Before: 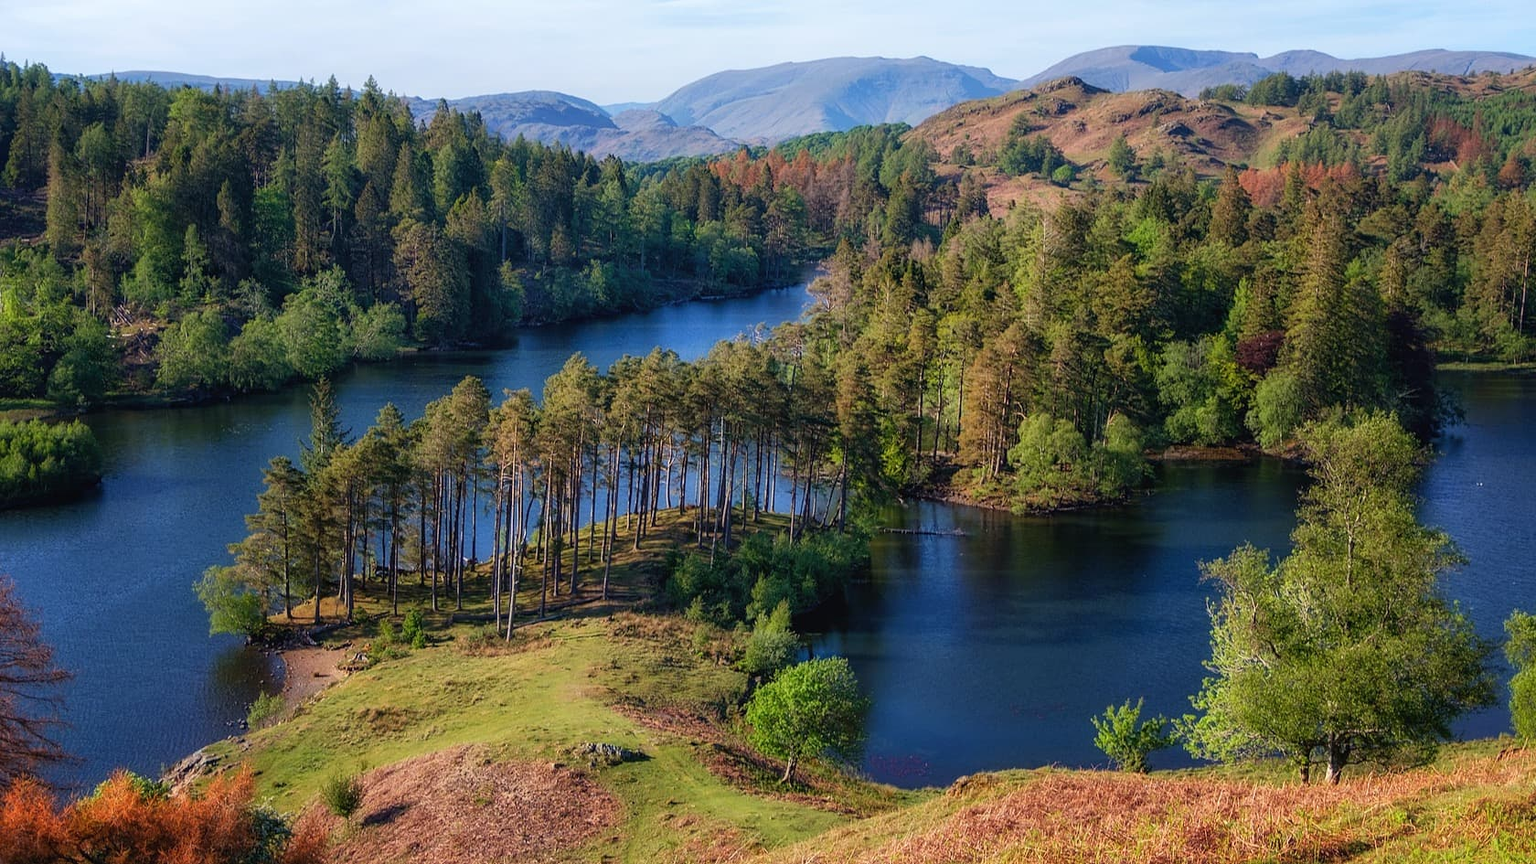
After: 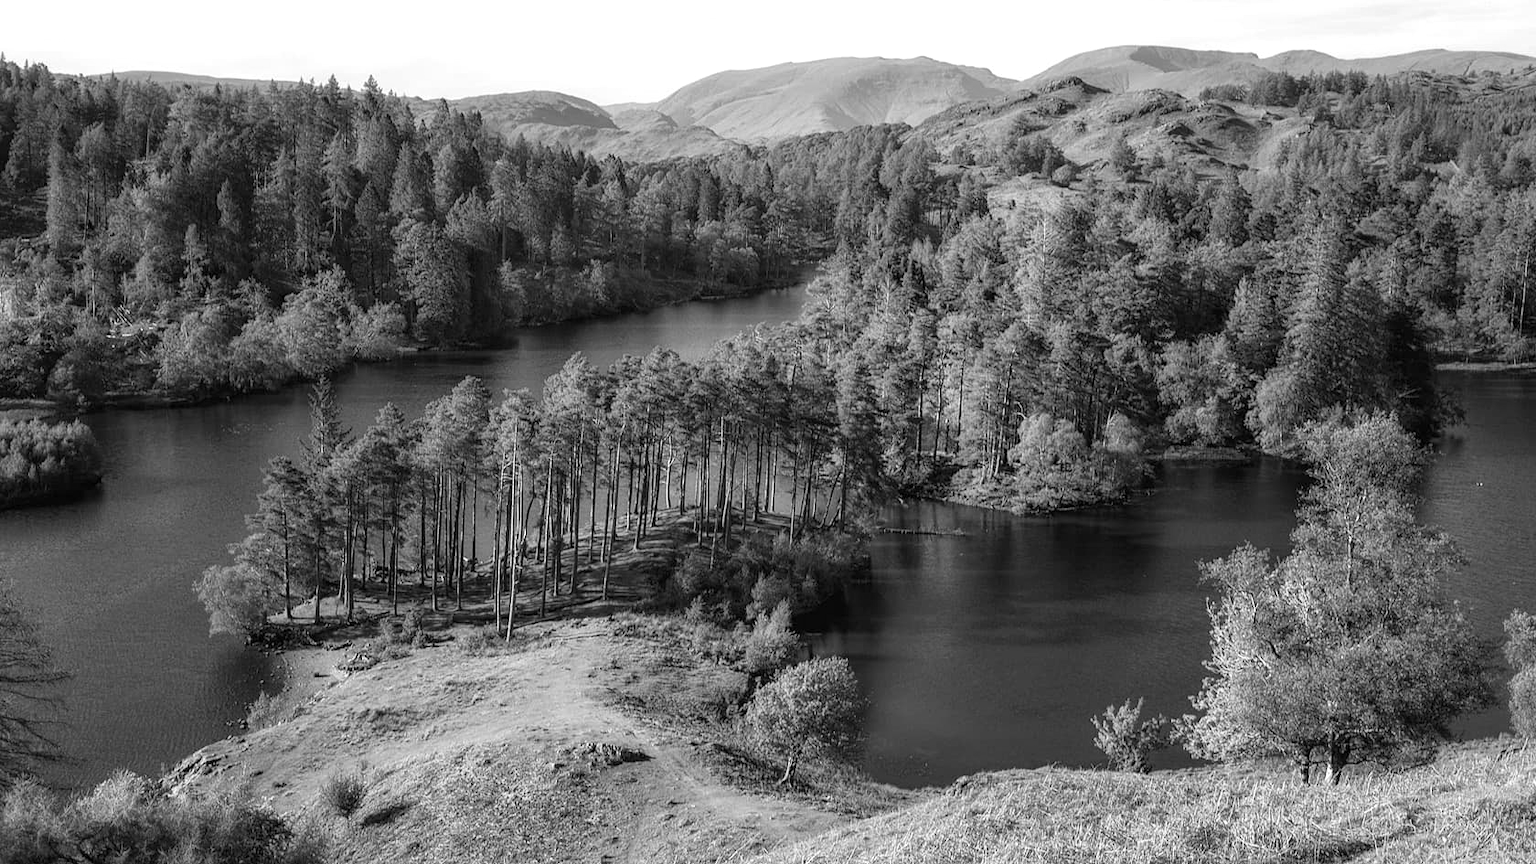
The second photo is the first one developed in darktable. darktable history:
monochrome: a 32, b 64, size 2.3, highlights 1
exposure: exposure 0.507 EV, compensate highlight preservation false
local contrast: highlights 61%, shadows 106%, detail 107%, midtone range 0.529
